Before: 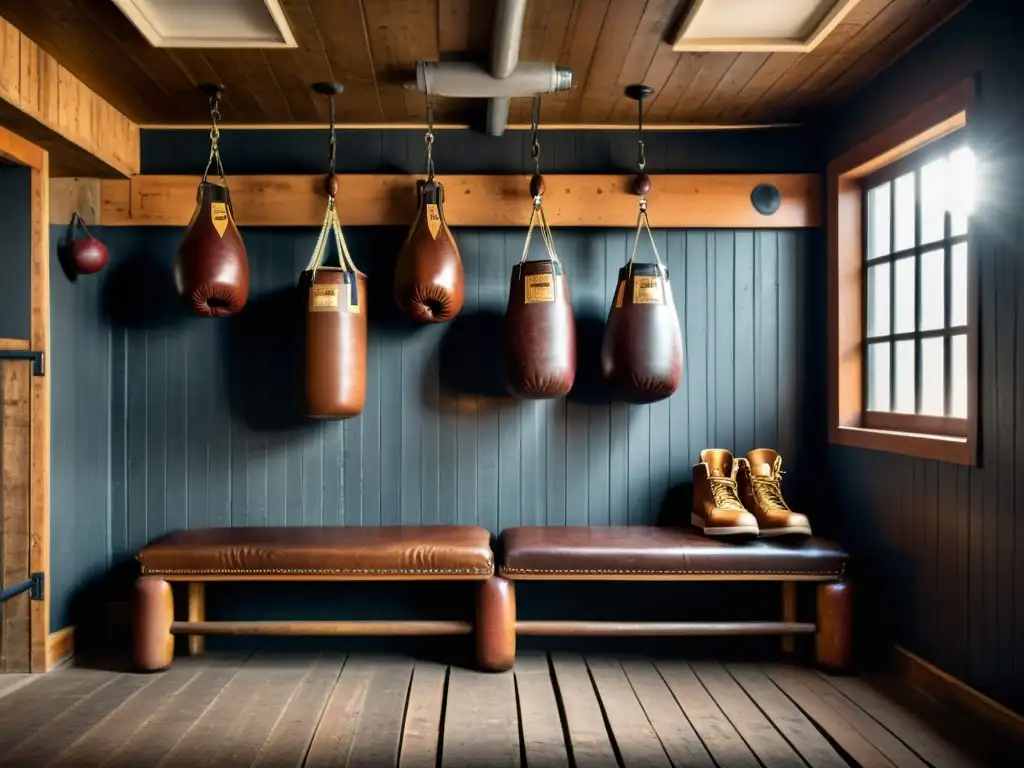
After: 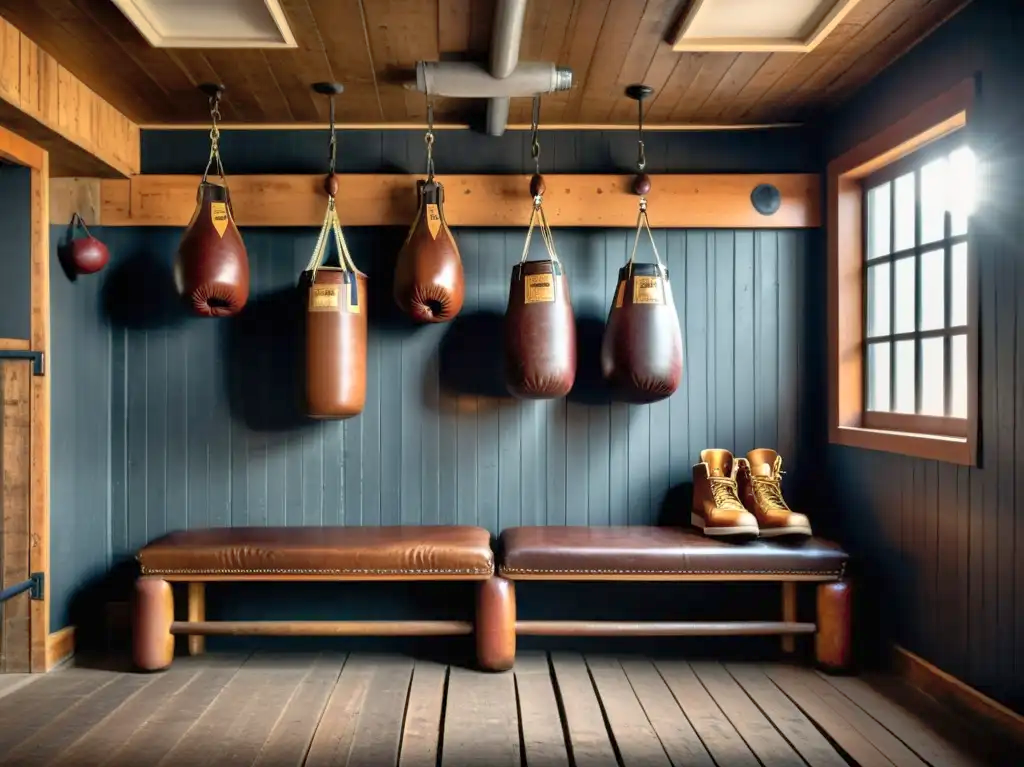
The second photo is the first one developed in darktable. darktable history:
shadows and highlights: highlights color adjustment 39.69%
tone curve: curves: ch0 [(0, 0) (0.003, 0.003) (0.011, 0.012) (0.025, 0.027) (0.044, 0.048) (0.069, 0.075) (0.1, 0.108) (0.136, 0.147) (0.177, 0.192) (0.224, 0.243) (0.277, 0.3) (0.335, 0.363) (0.399, 0.433) (0.468, 0.508) (0.543, 0.589) (0.623, 0.676) (0.709, 0.769) (0.801, 0.868) (0.898, 0.949) (1, 1)], color space Lab, independent channels, preserve colors none
crop: bottom 0.077%
